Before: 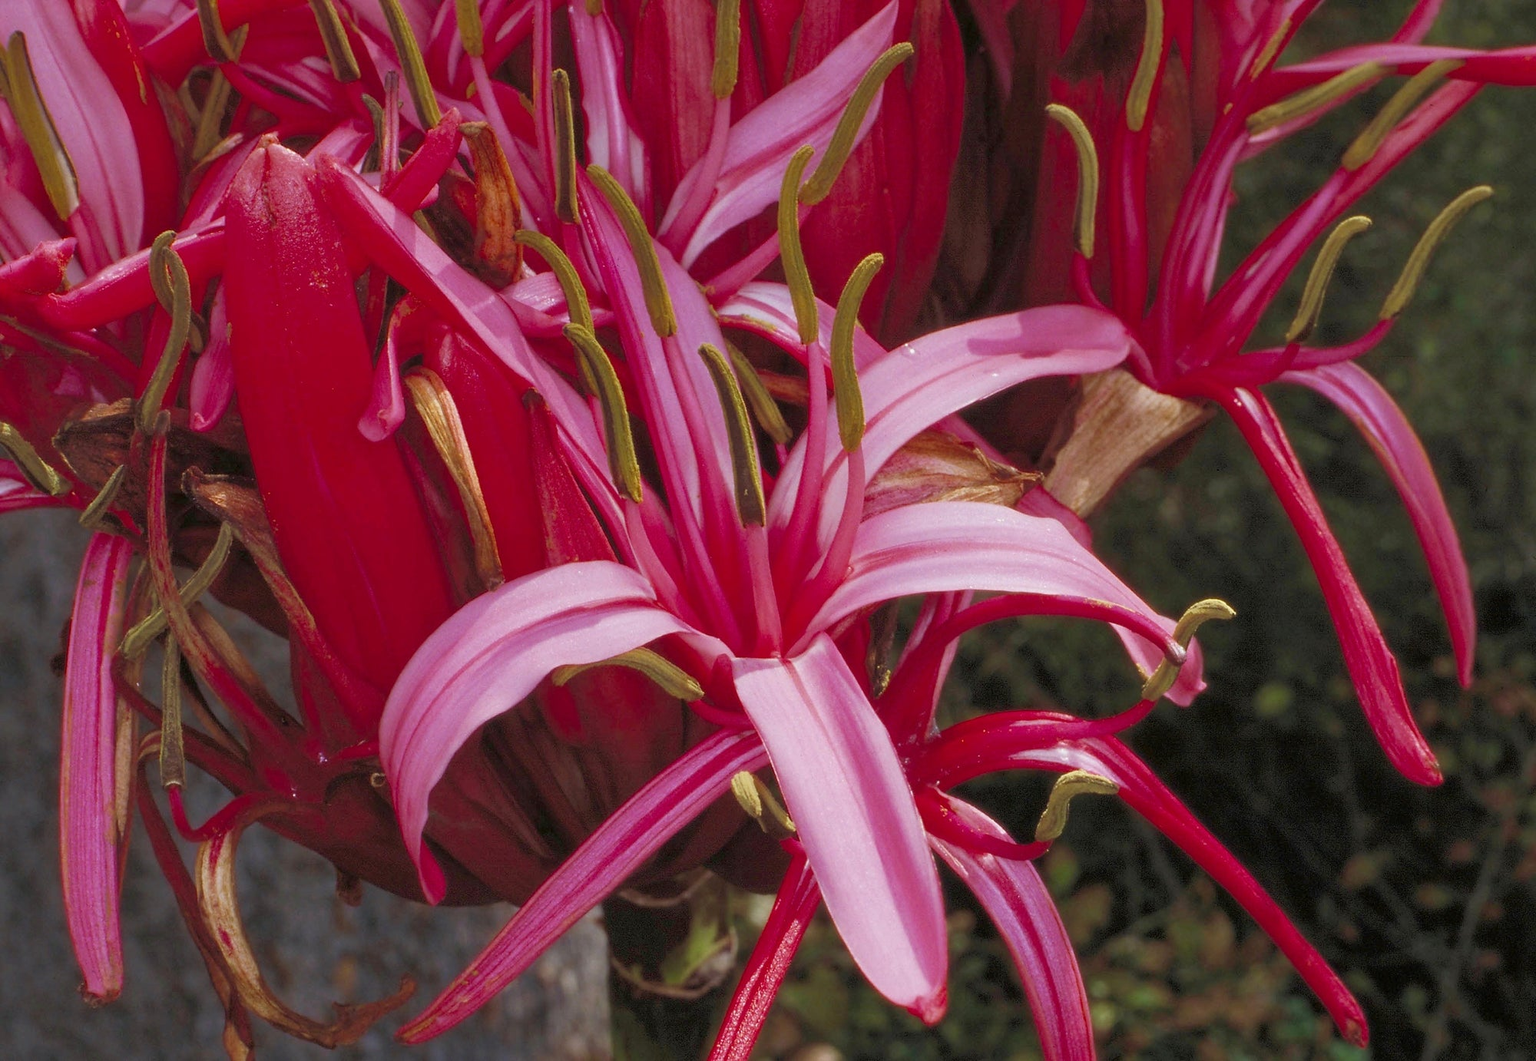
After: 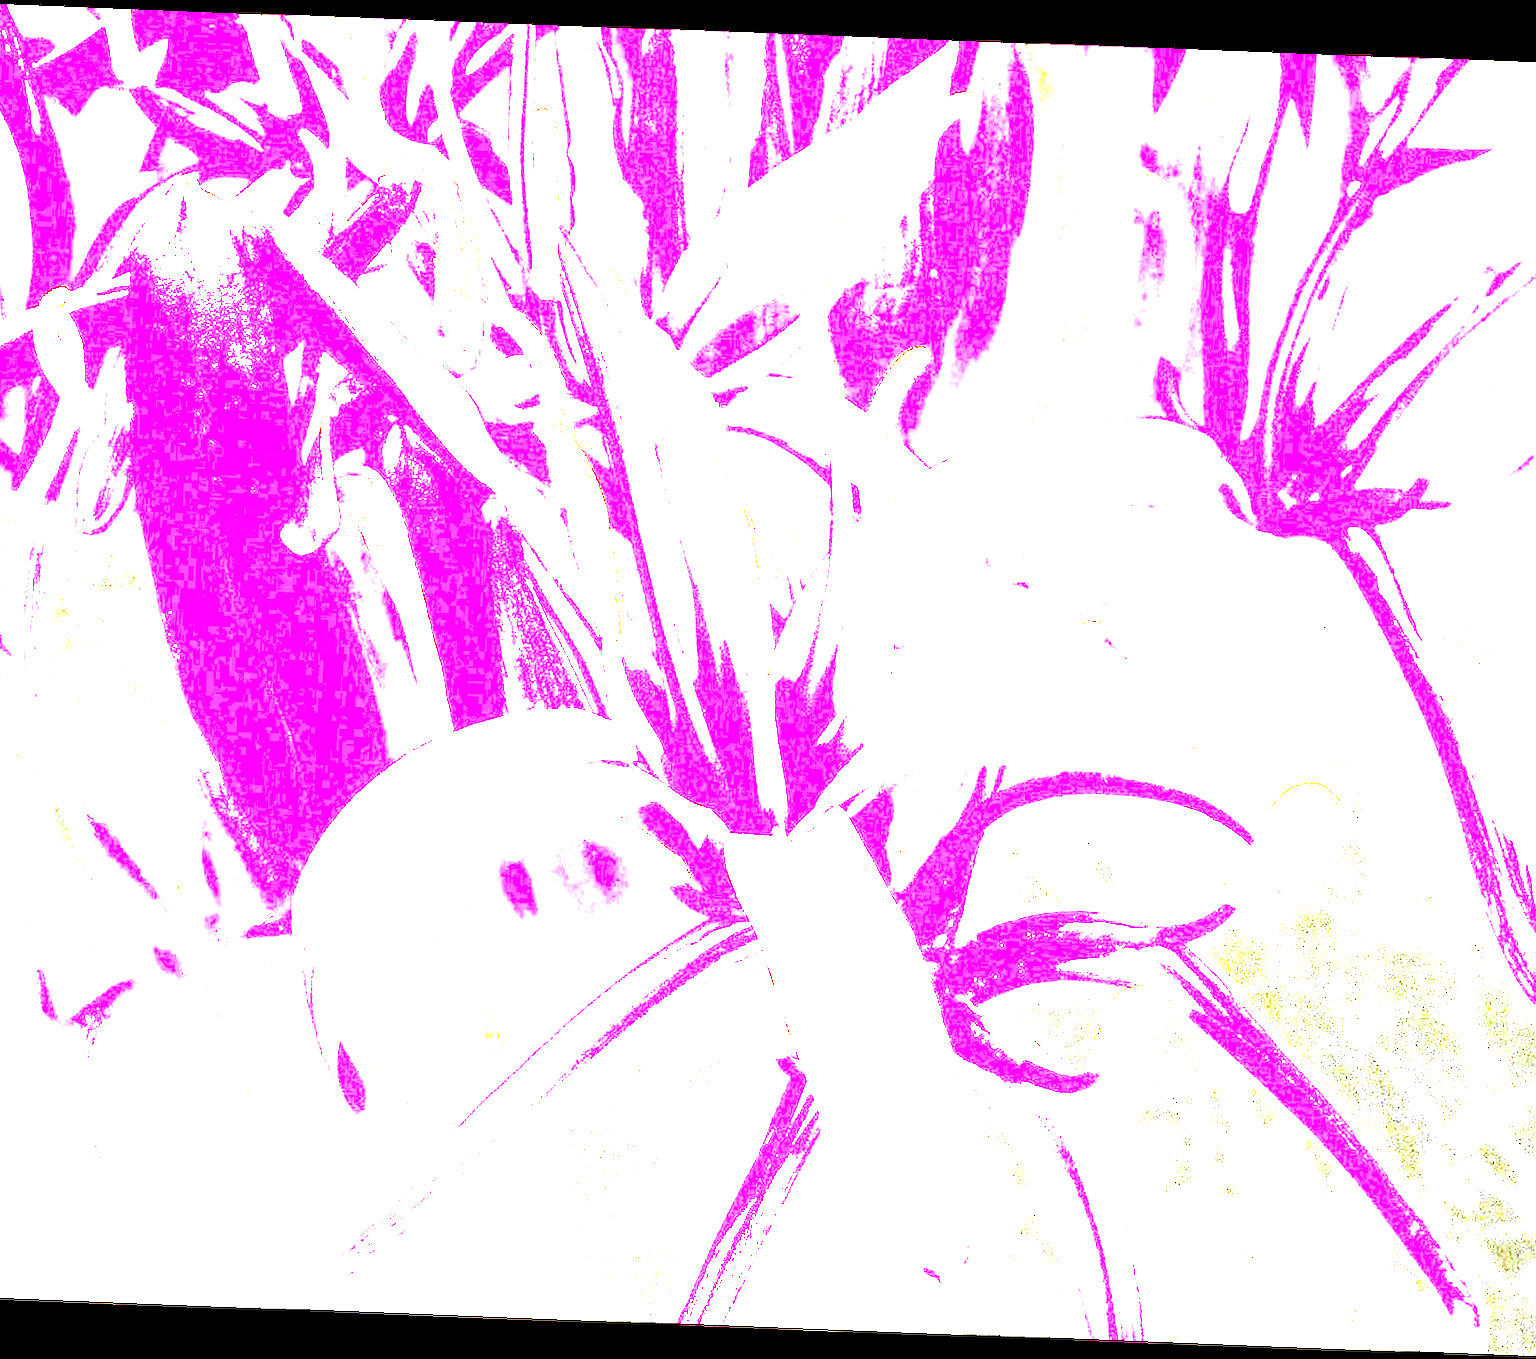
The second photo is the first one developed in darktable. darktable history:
crop and rotate: left 9.597%, right 10.195%
rotate and perspective: rotation 2.17°, automatic cropping off
exposure: exposure 8 EV, compensate highlight preservation false
rgb levels: levels [[0.029, 0.461, 0.922], [0, 0.5, 1], [0, 0.5, 1]]
